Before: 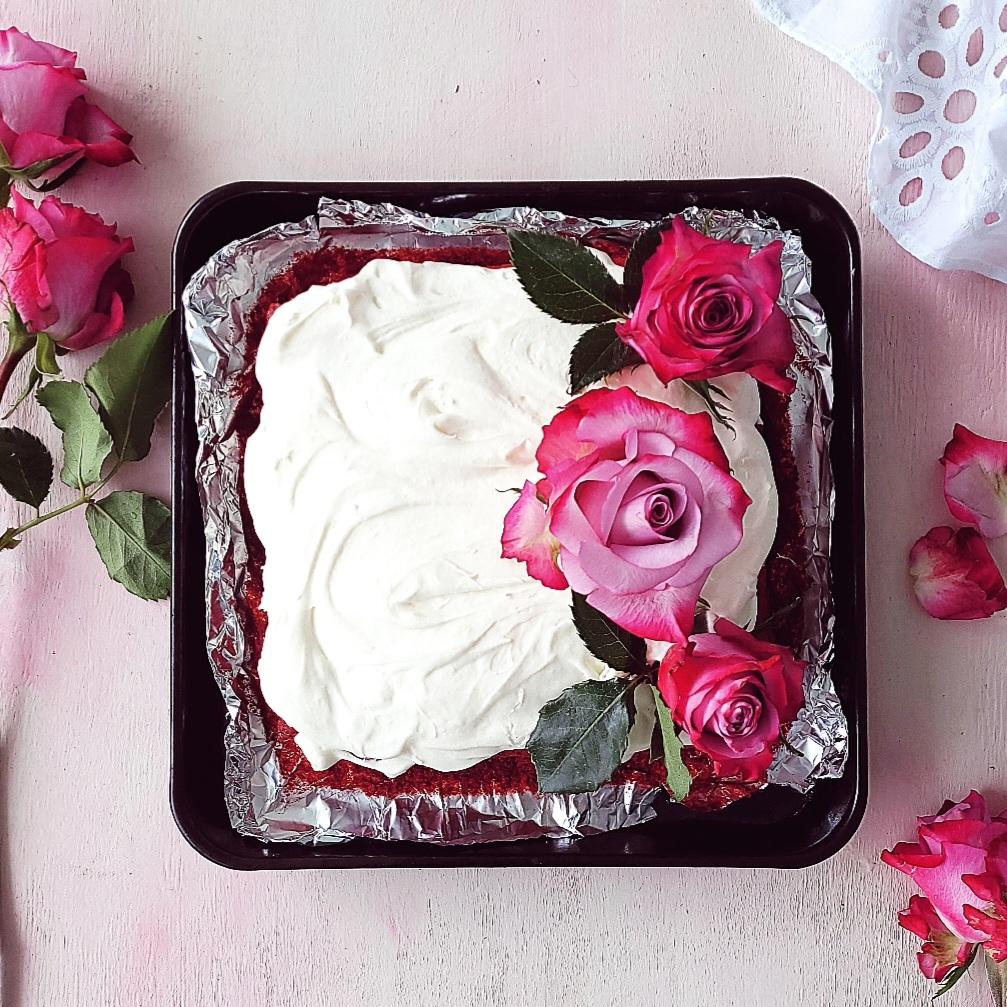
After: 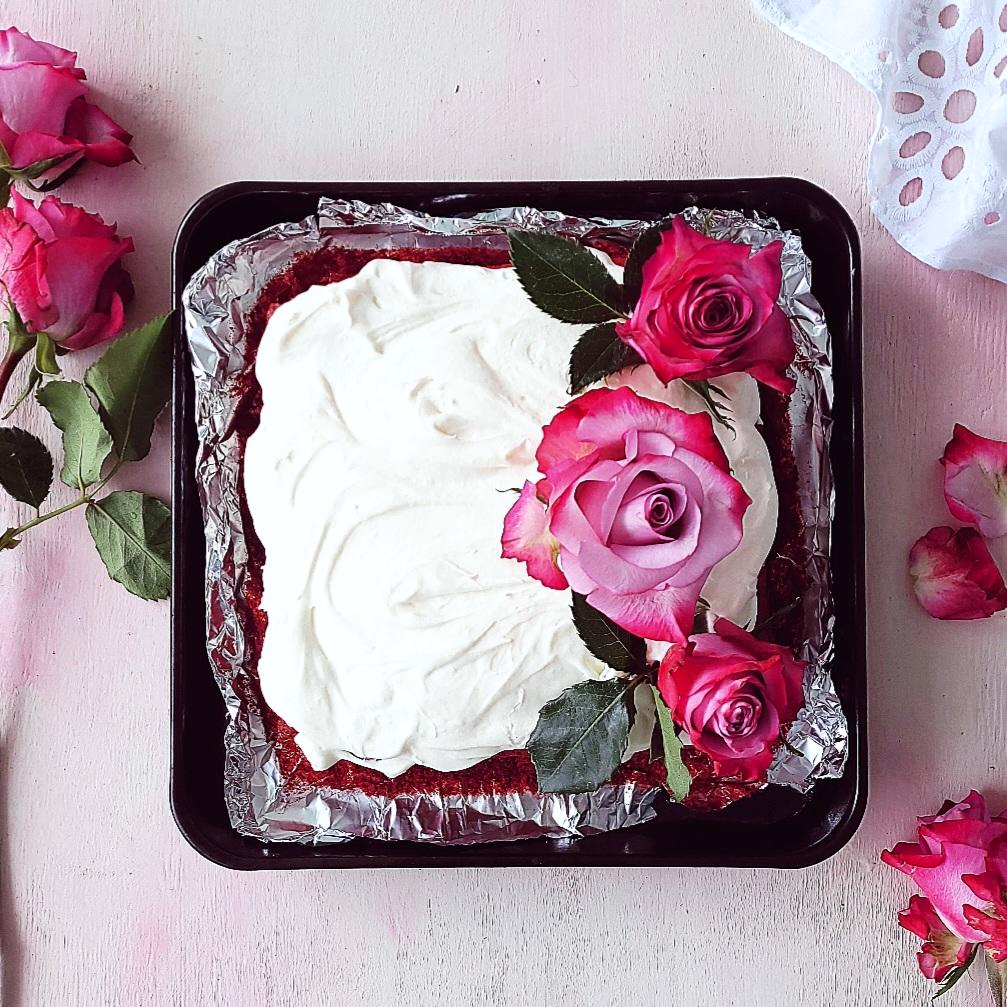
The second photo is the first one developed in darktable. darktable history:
white balance: red 0.988, blue 1.017
contrast brightness saturation: contrast 0.08, saturation 0.02
